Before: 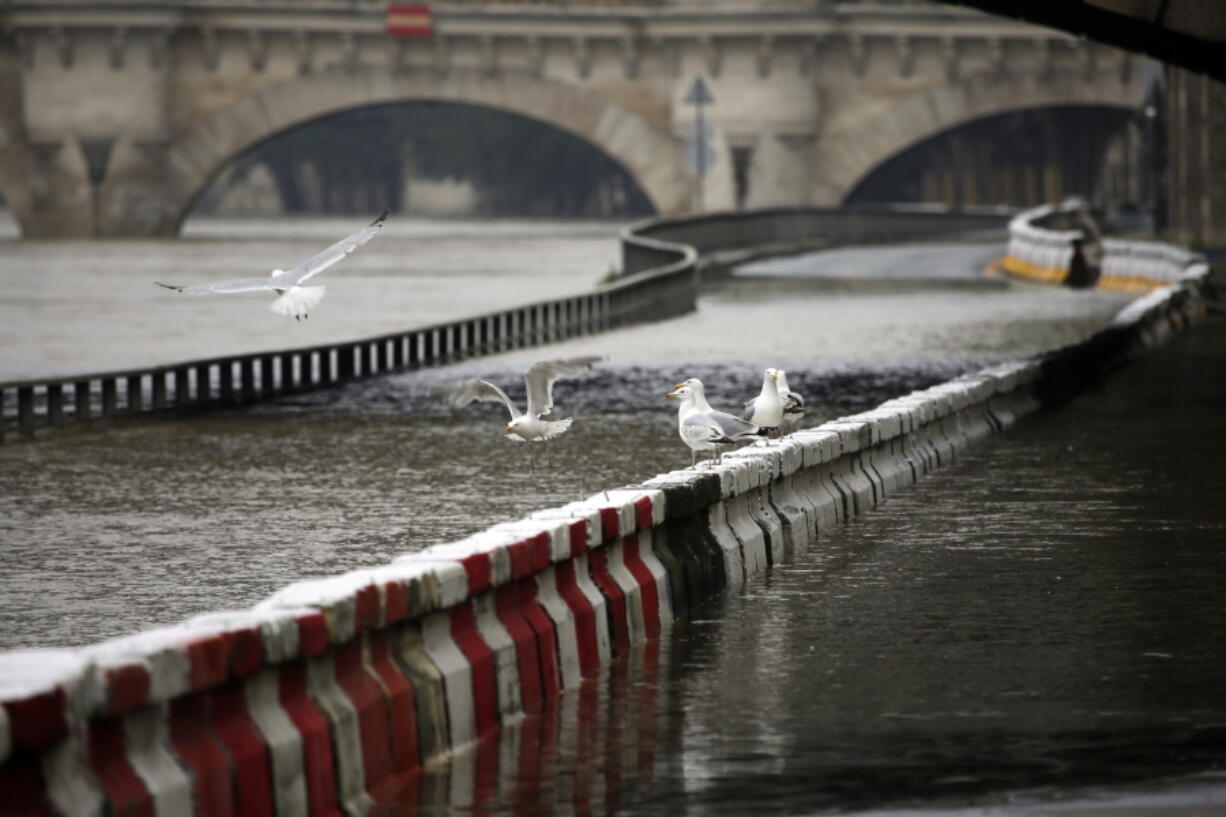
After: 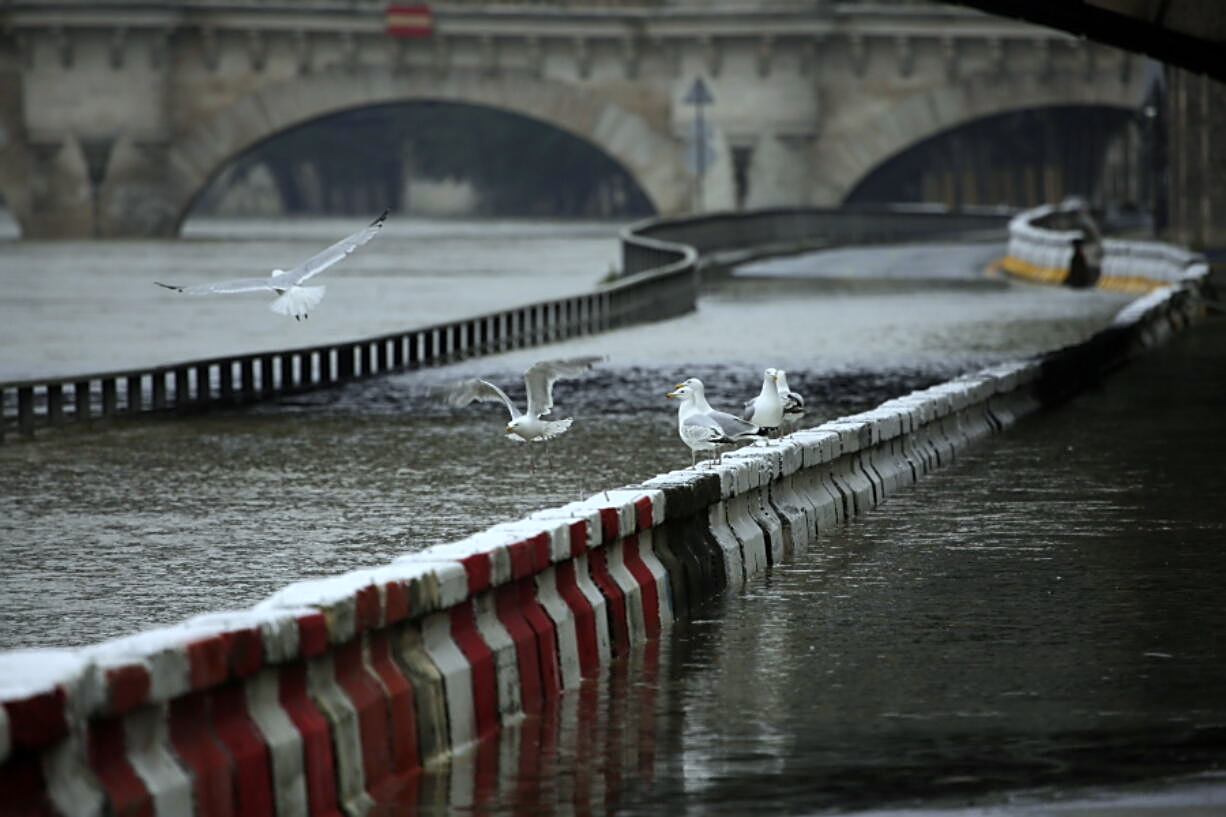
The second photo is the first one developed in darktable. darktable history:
white balance: red 0.925, blue 1.046
graduated density: on, module defaults
levels: mode automatic, black 0.023%, white 99.97%, levels [0.062, 0.494, 0.925]
sharpen: on, module defaults
